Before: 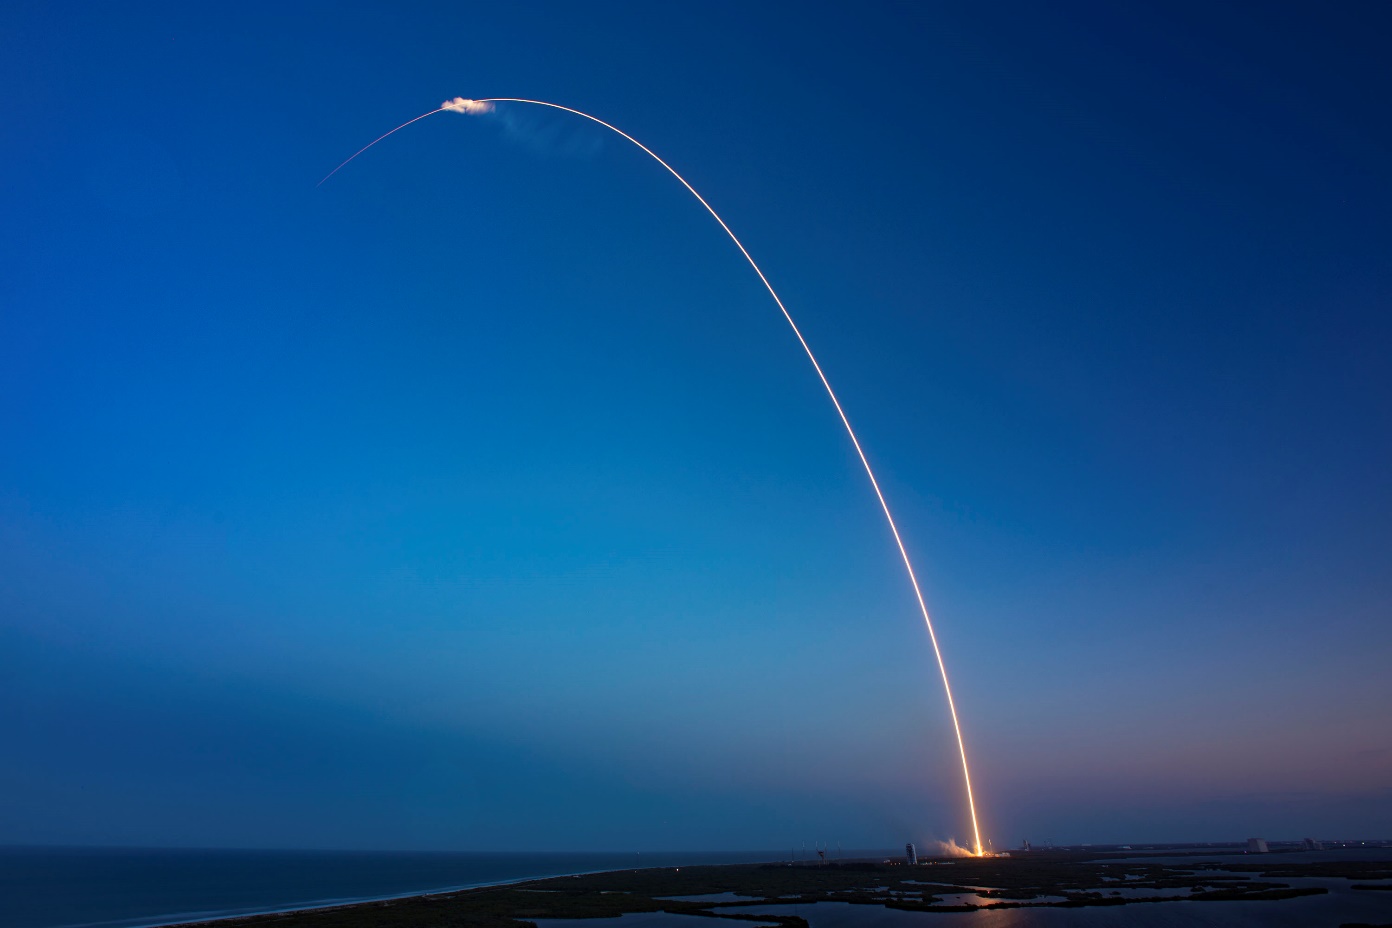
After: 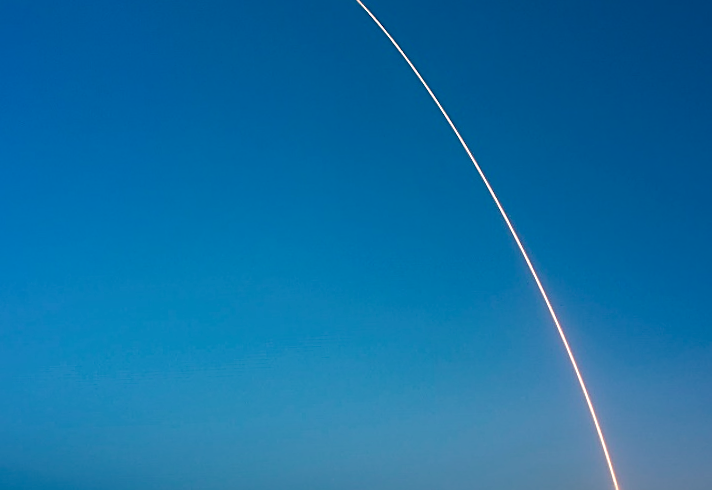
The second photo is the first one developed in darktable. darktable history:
crop: left 25%, top 25%, right 25%, bottom 25%
rotate and perspective: rotation -2.22°, lens shift (horizontal) -0.022, automatic cropping off
sharpen: on, module defaults
color balance: lift [1.006, 0.985, 1.002, 1.015], gamma [1, 0.953, 1.008, 1.047], gain [1.076, 1.13, 1.004, 0.87]
